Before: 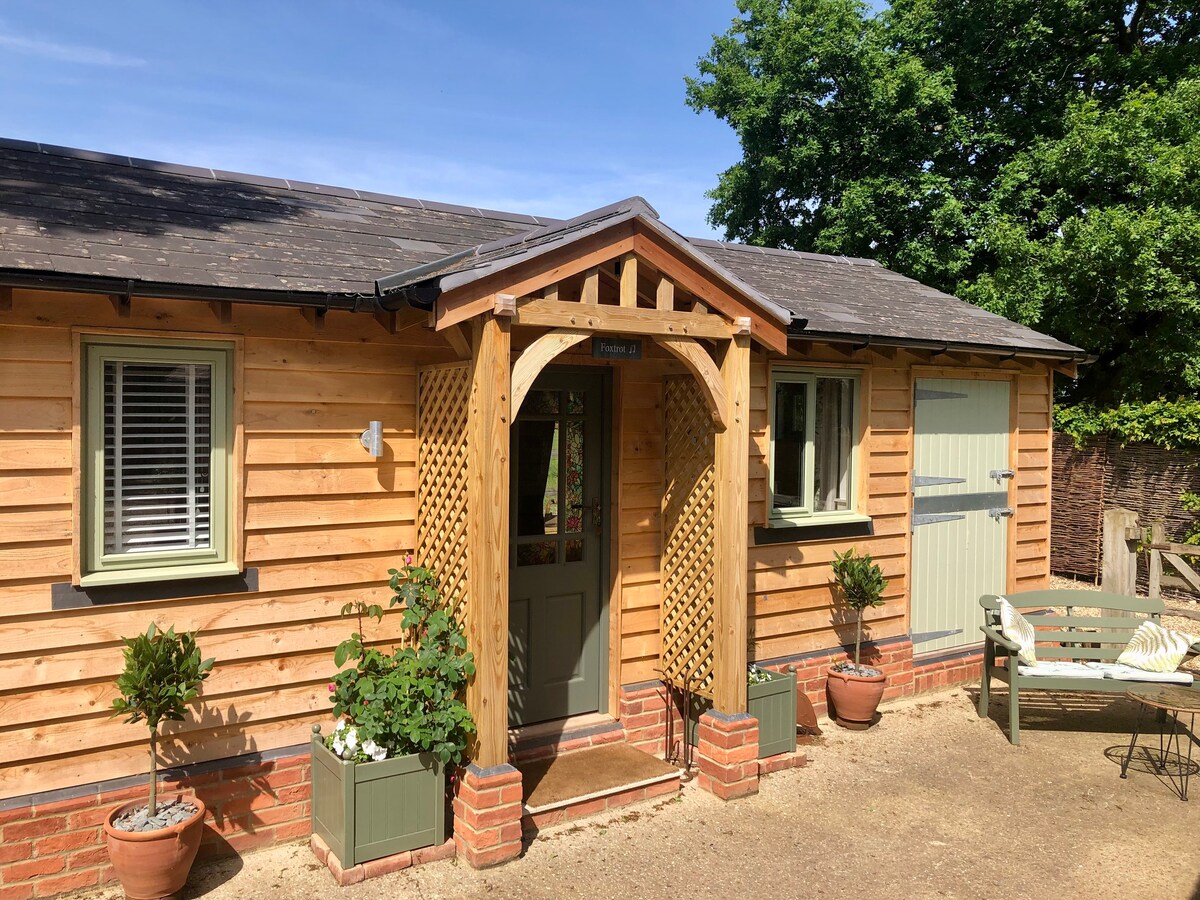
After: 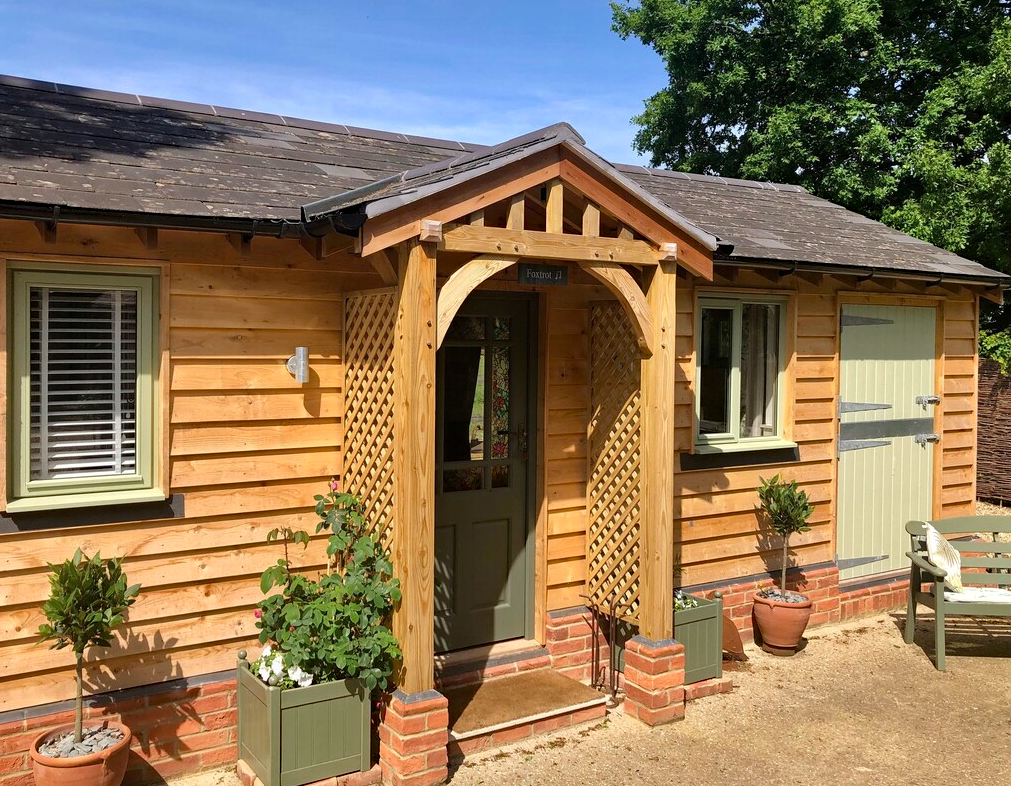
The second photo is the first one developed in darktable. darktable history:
crop: left 6.197%, top 8.268%, right 9.547%, bottom 4.102%
haze removal: strength 0.294, distance 0.248, compatibility mode true, adaptive false
